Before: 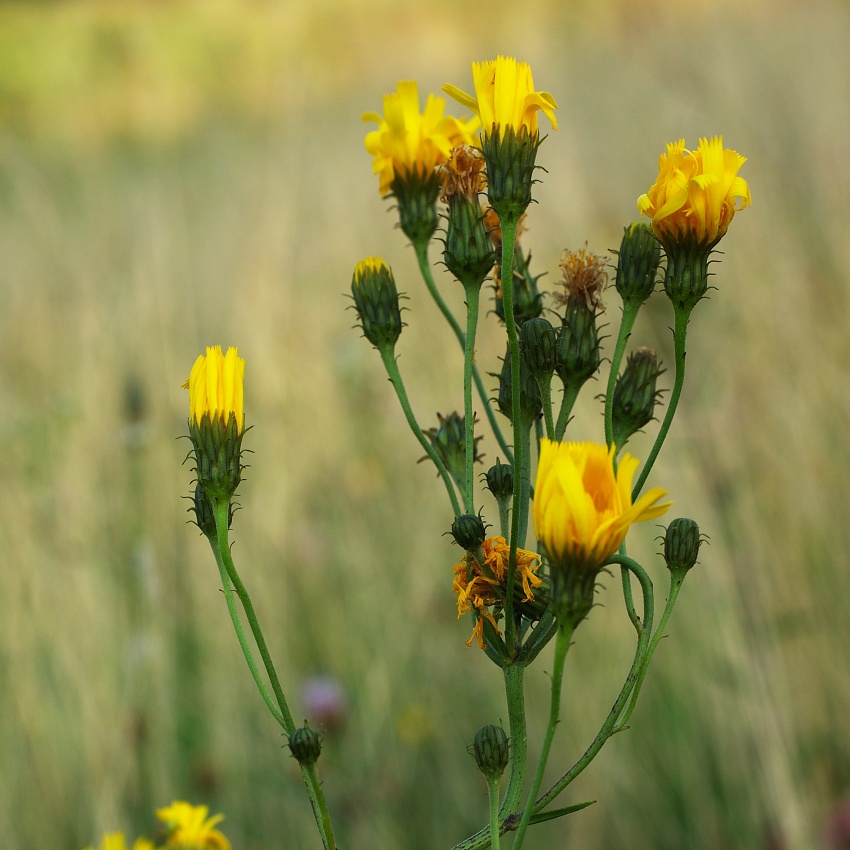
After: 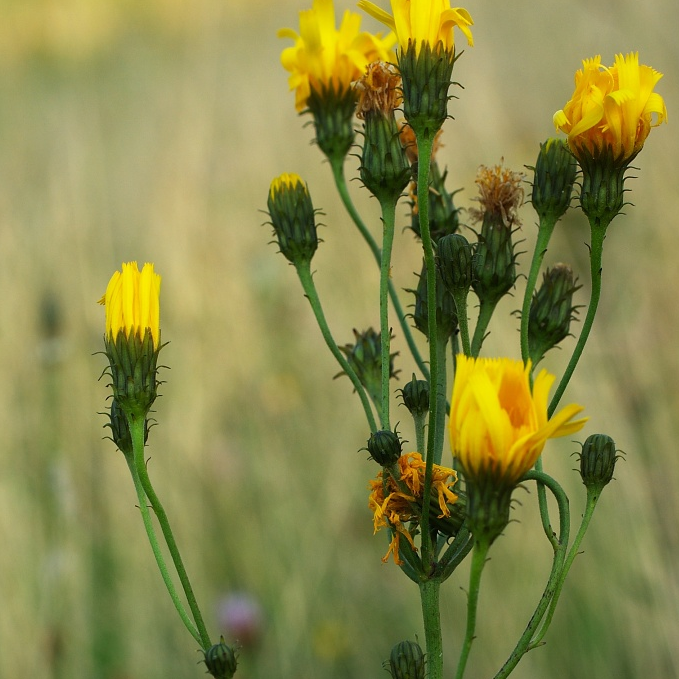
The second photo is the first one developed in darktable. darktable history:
crop: left 10%, top 10%, right 10%, bottom 10%
